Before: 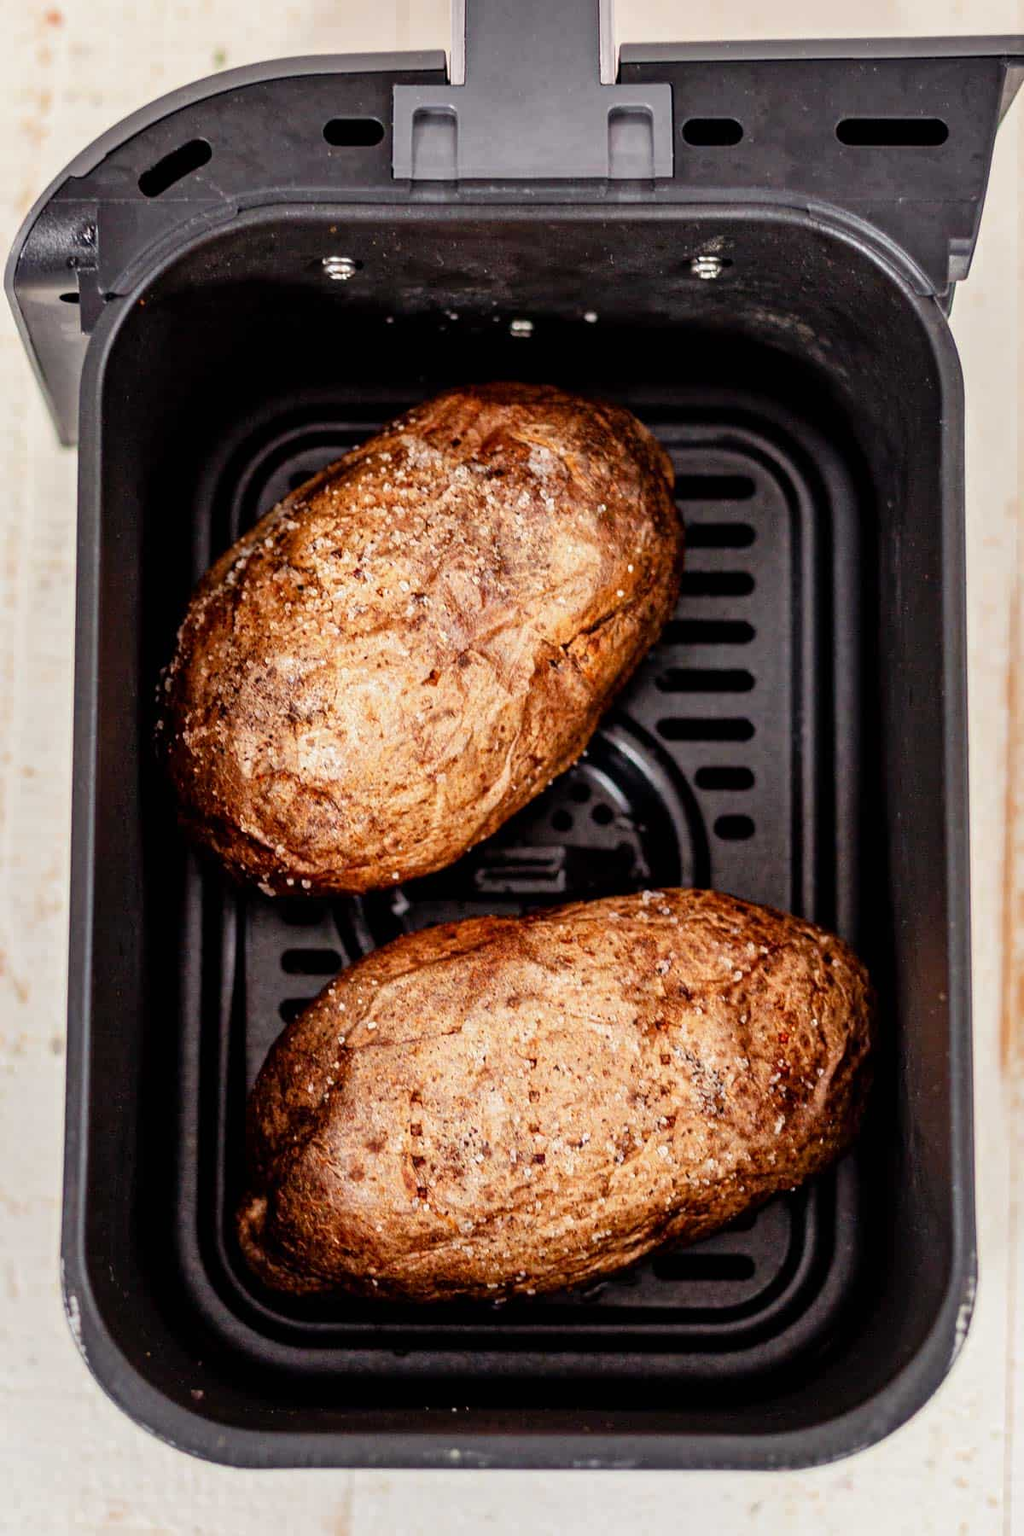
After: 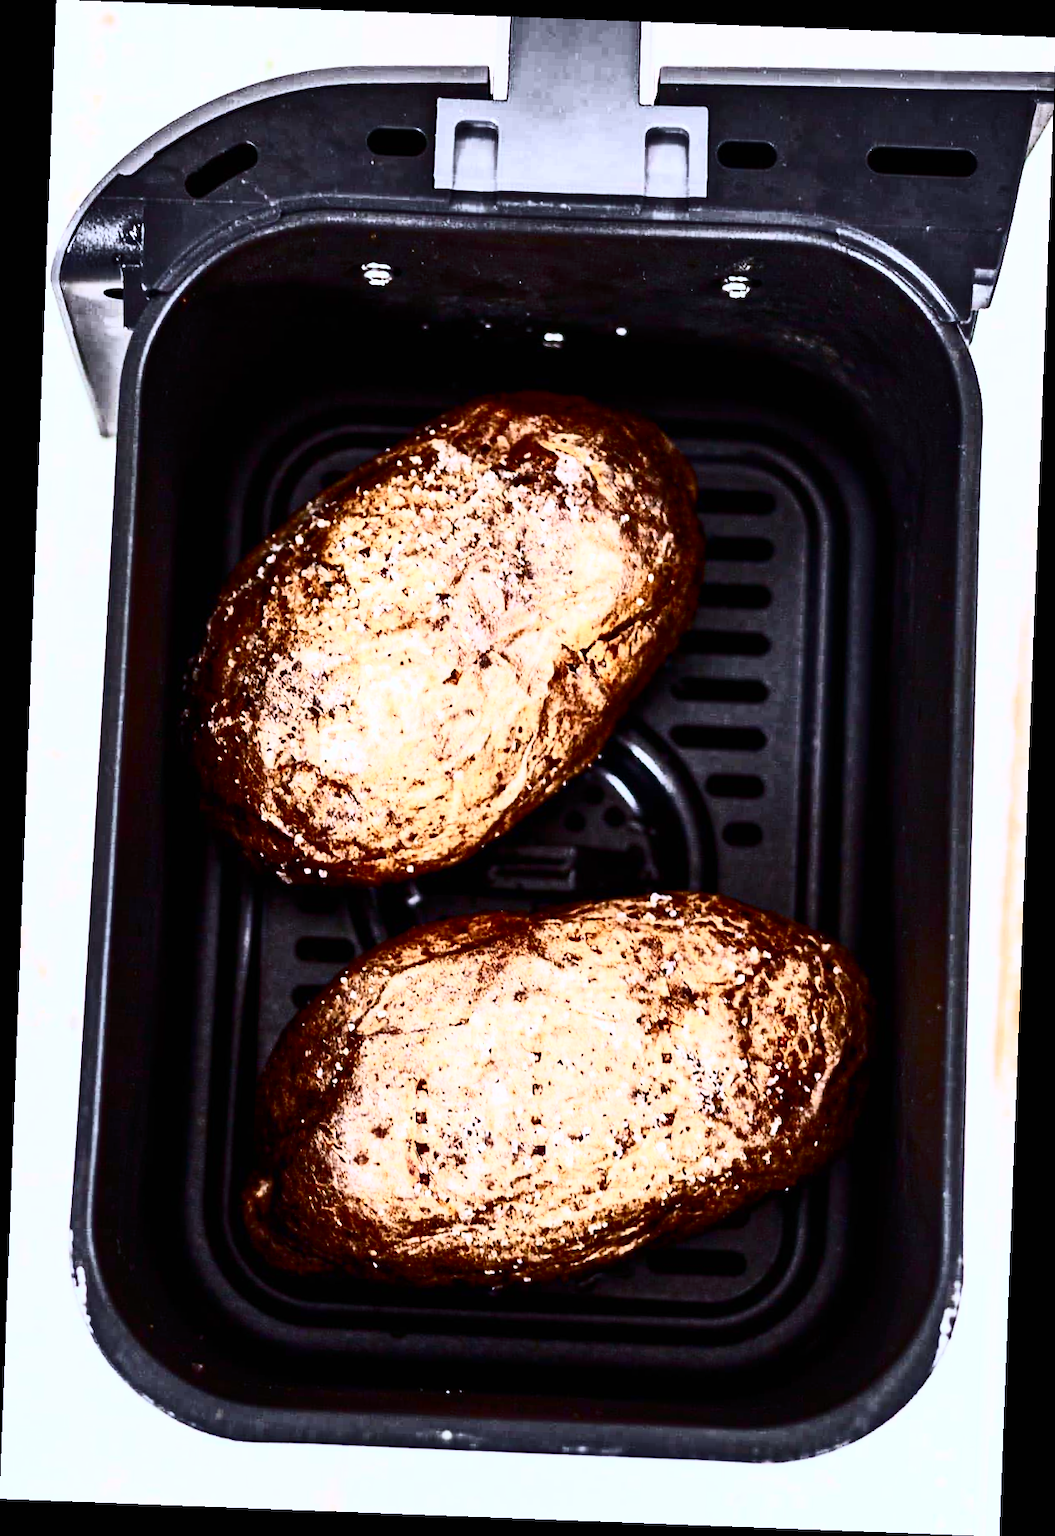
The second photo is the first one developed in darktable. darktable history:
white balance: red 0.948, green 1.02, blue 1.176
exposure: black level correction 0, compensate exposure bias true, compensate highlight preservation false
contrast brightness saturation: contrast 0.93, brightness 0.2
rotate and perspective: rotation 2.17°, automatic cropping off
